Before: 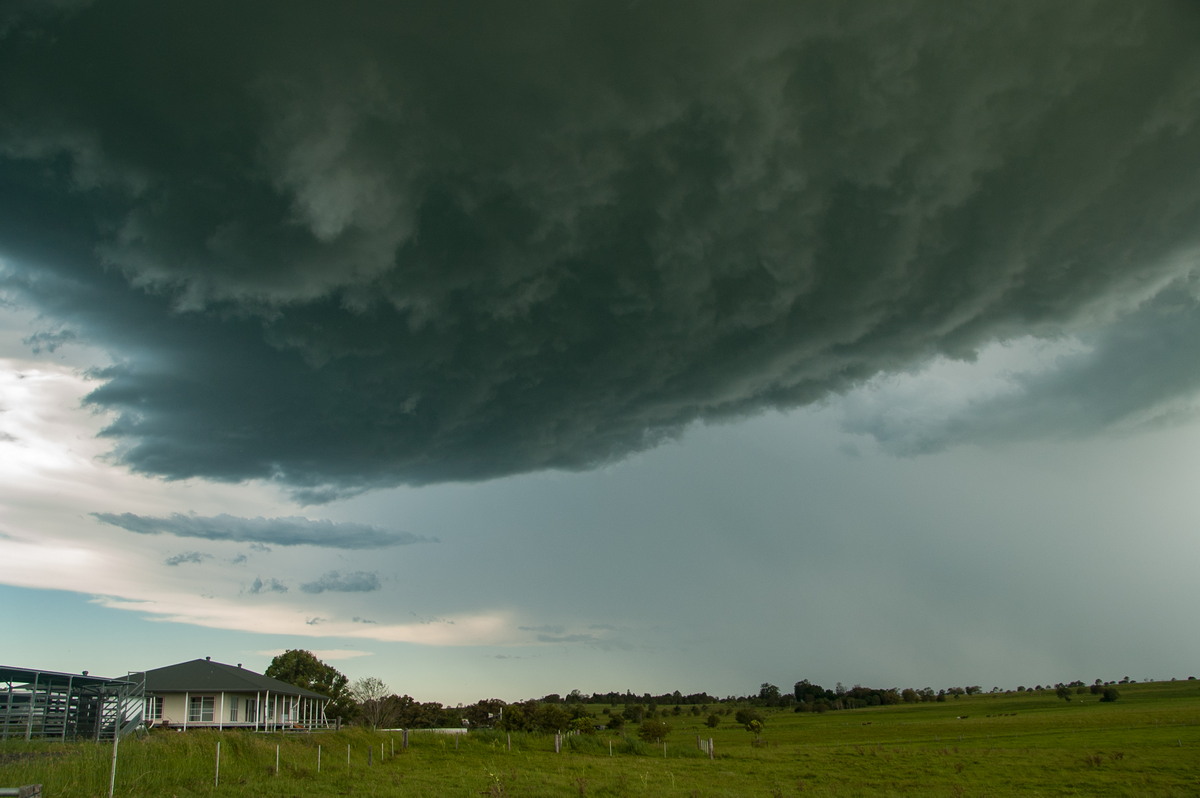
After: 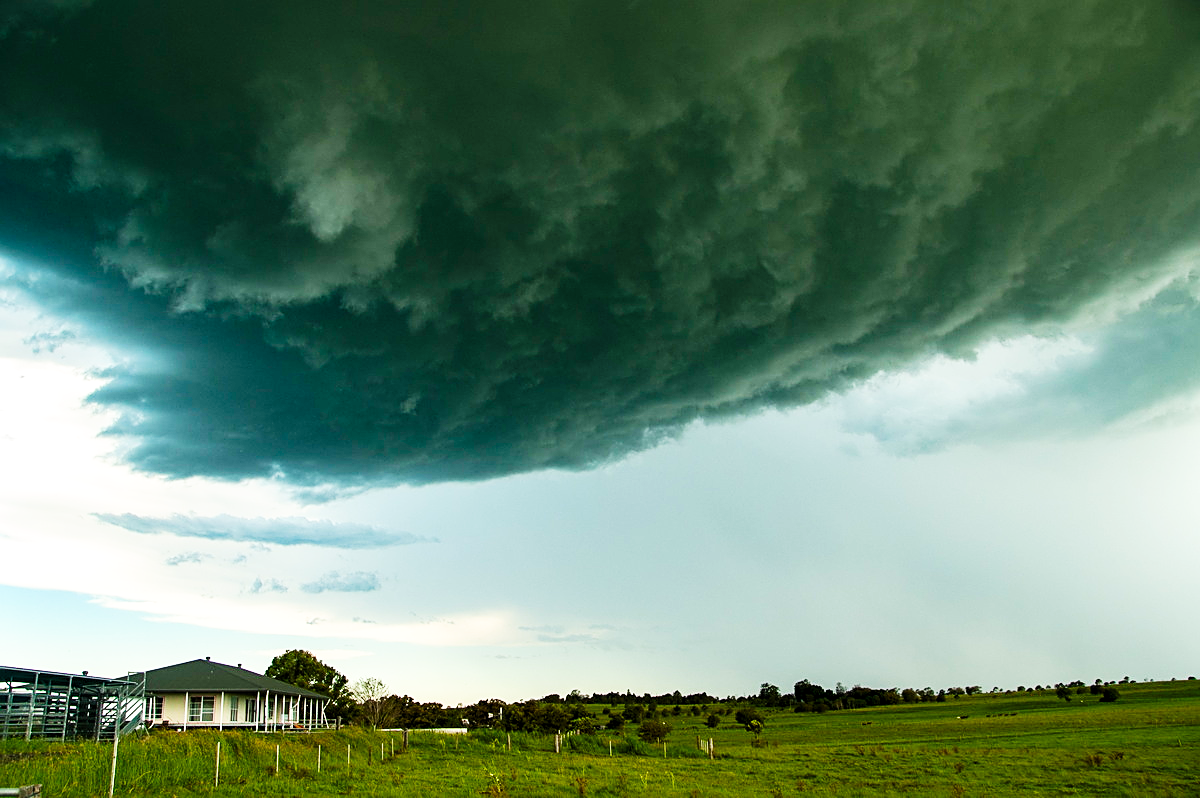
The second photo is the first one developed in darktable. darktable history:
sharpen: on, module defaults
base curve: curves: ch0 [(0, 0) (0.007, 0.004) (0.027, 0.03) (0.046, 0.07) (0.207, 0.54) (0.442, 0.872) (0.673, 0.972) (1, 1)], preserve colors none
contrast brightness saturation: contrast 0.087, saturation 0.27
levels: levels [0.026, 0.507, 0.987]
